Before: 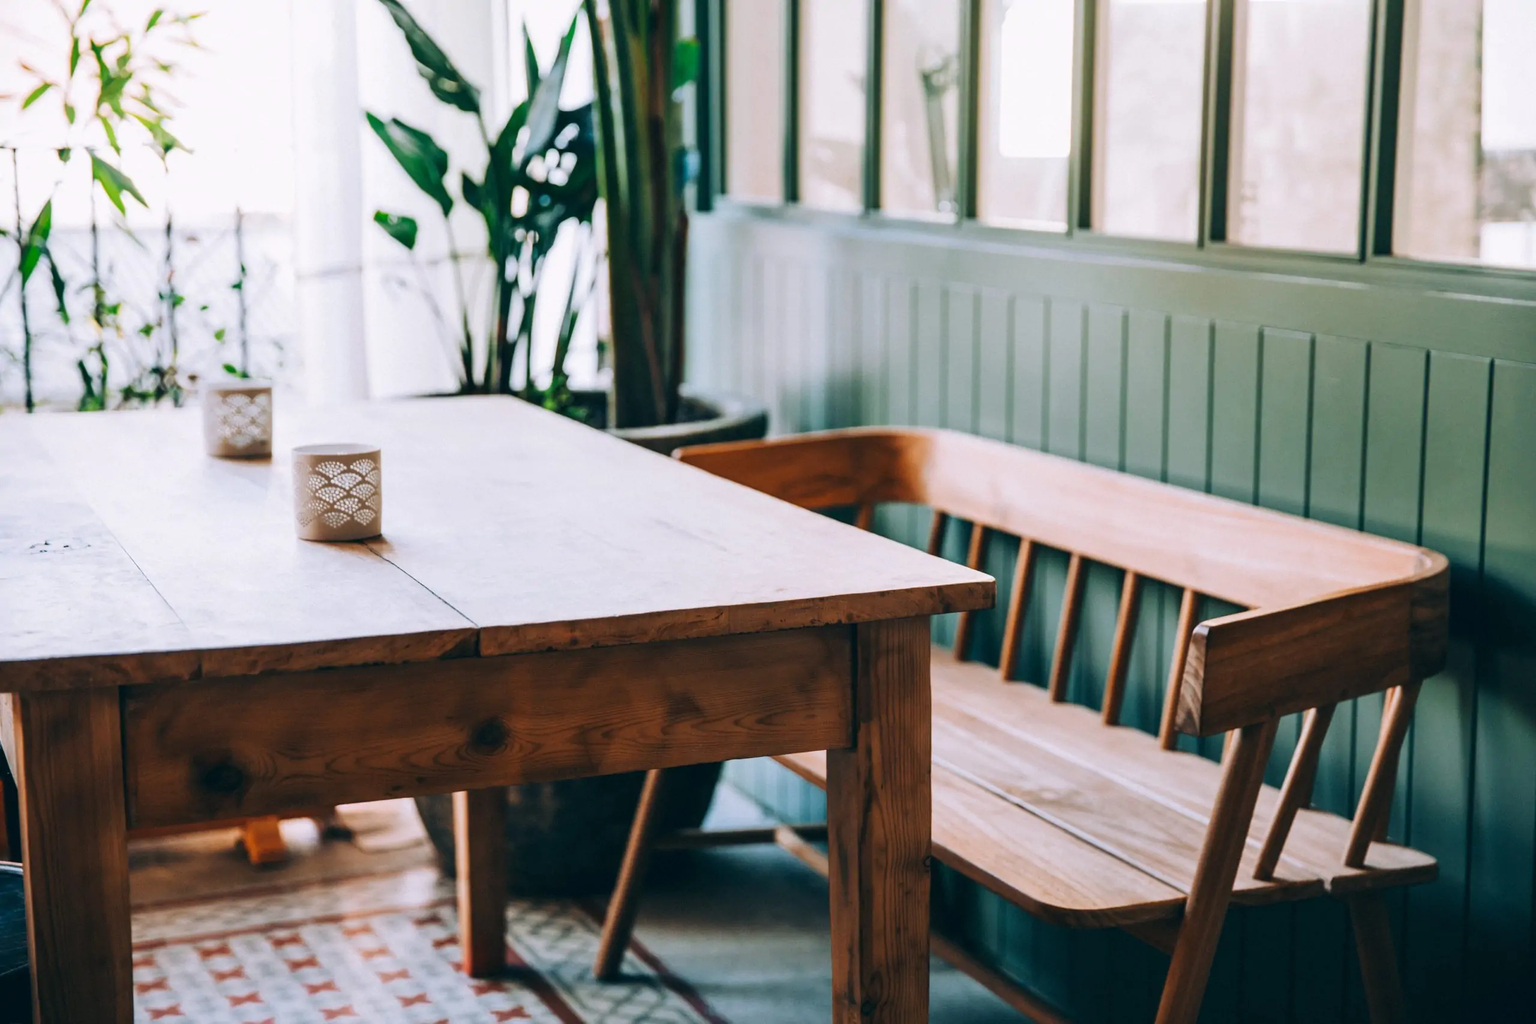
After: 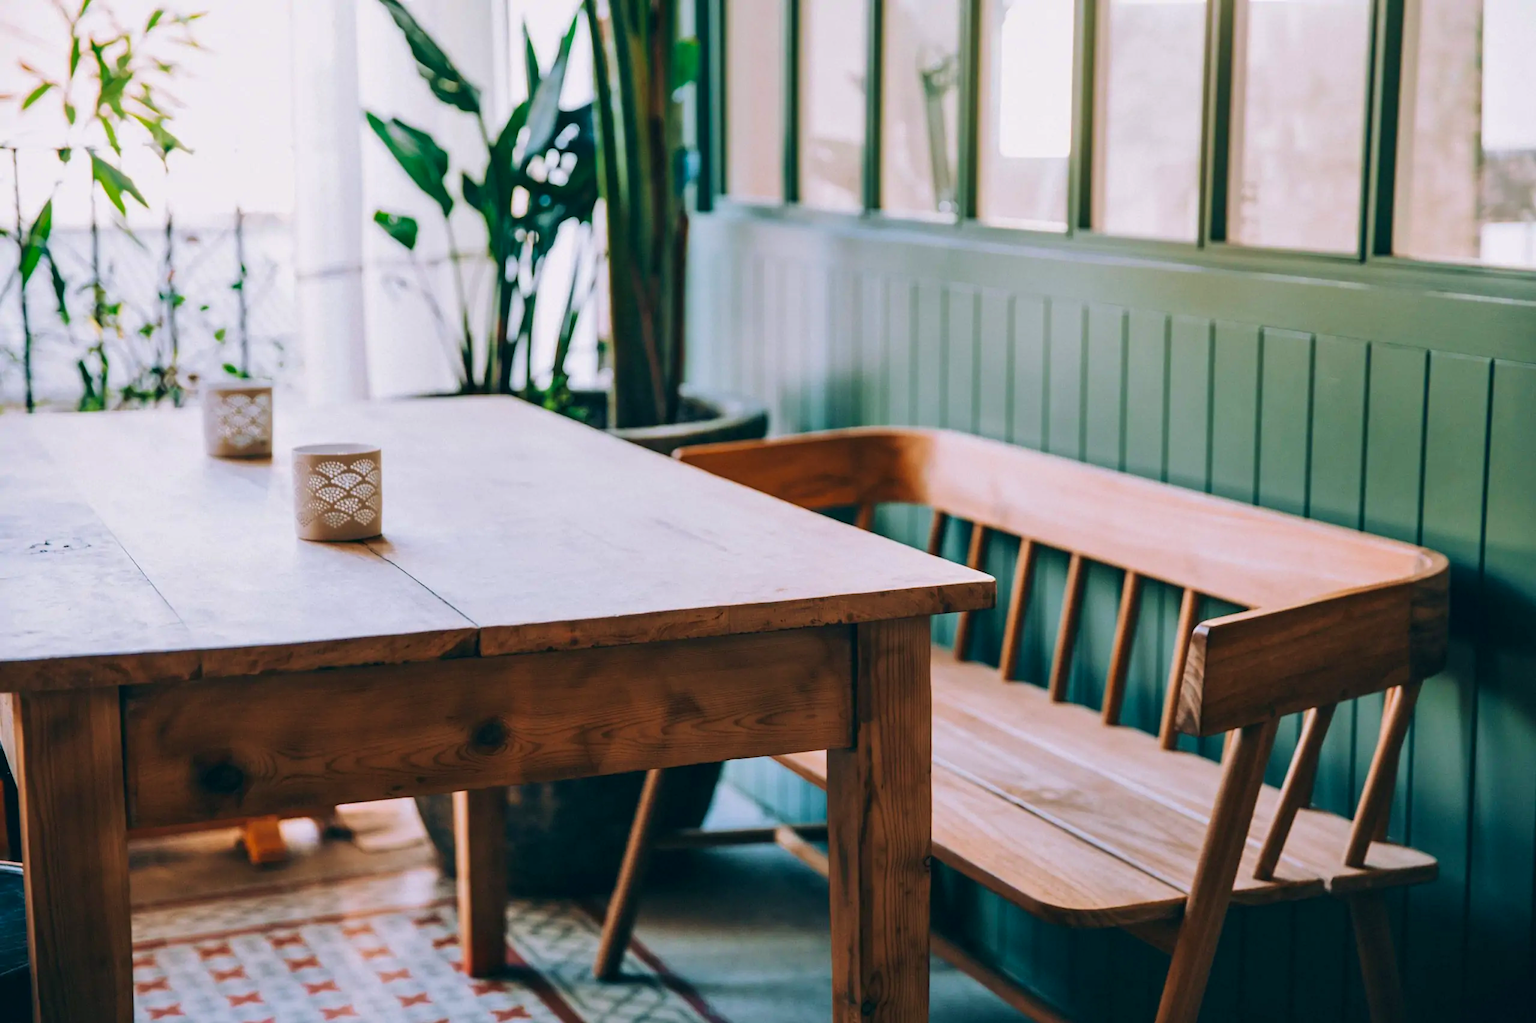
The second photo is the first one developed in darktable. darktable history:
velvia: on, module defaults
contrast equalizer: octaves 7, y [[0.528, 0.548, 0.563, 0.562, 0.546, 0.526], [0.55 ×6], [0 ×6], [0 ×6], [0 ×6]], mix 0.159
shadows and highlights: shadows 25.62, white point adjustment -3.01, highlights -30.1
